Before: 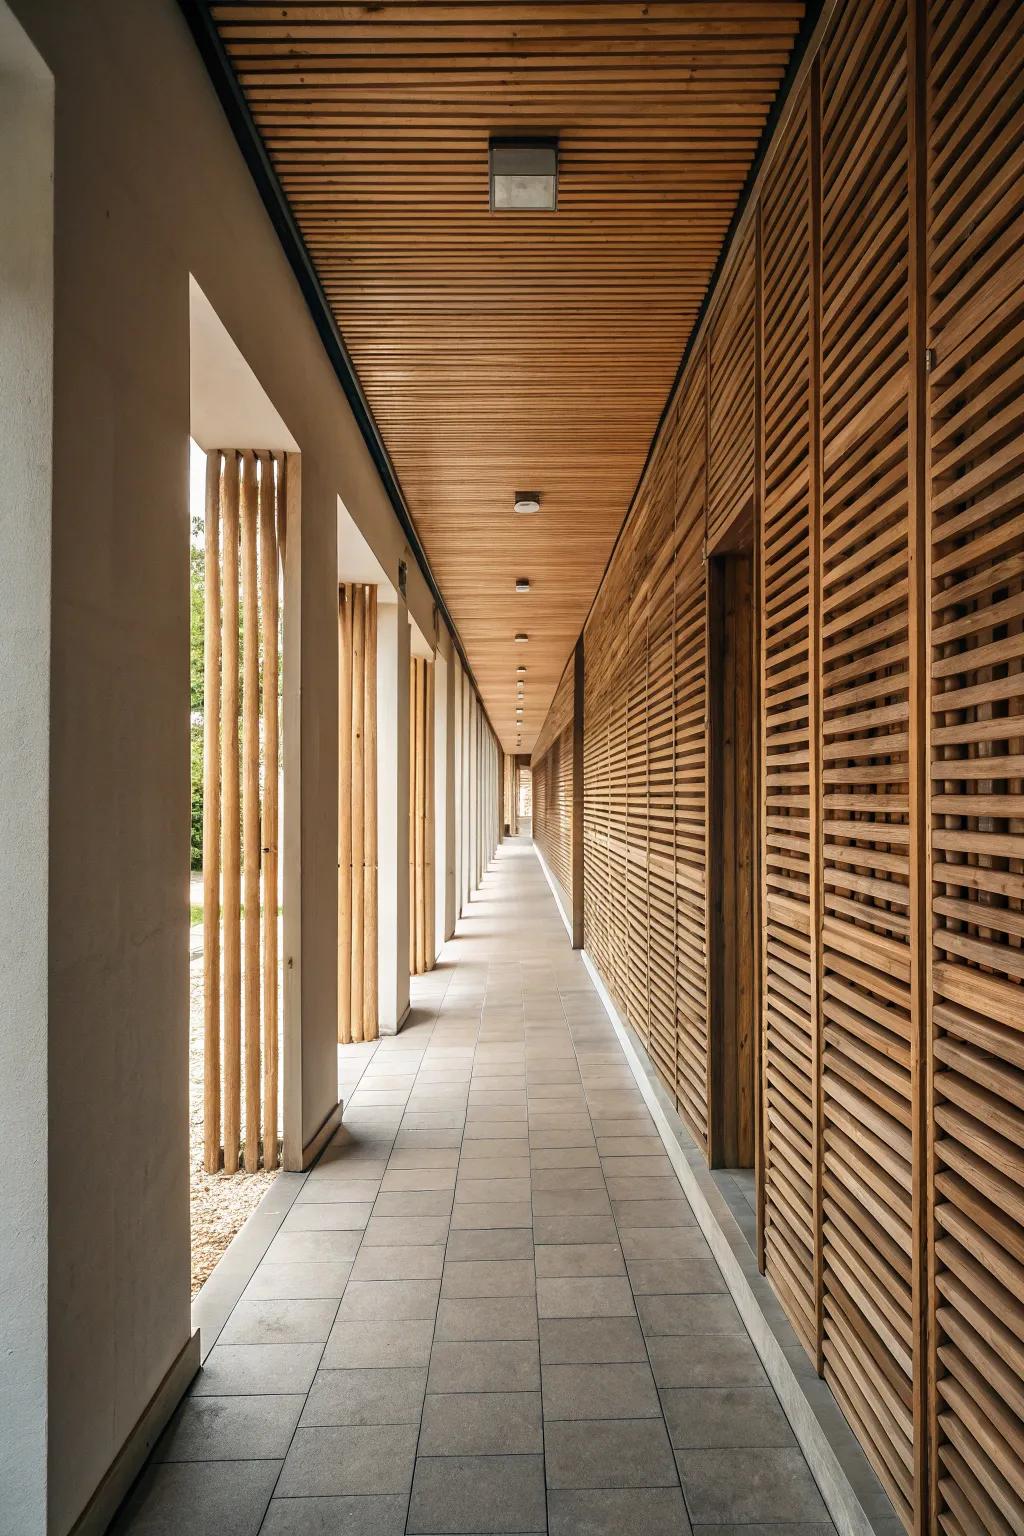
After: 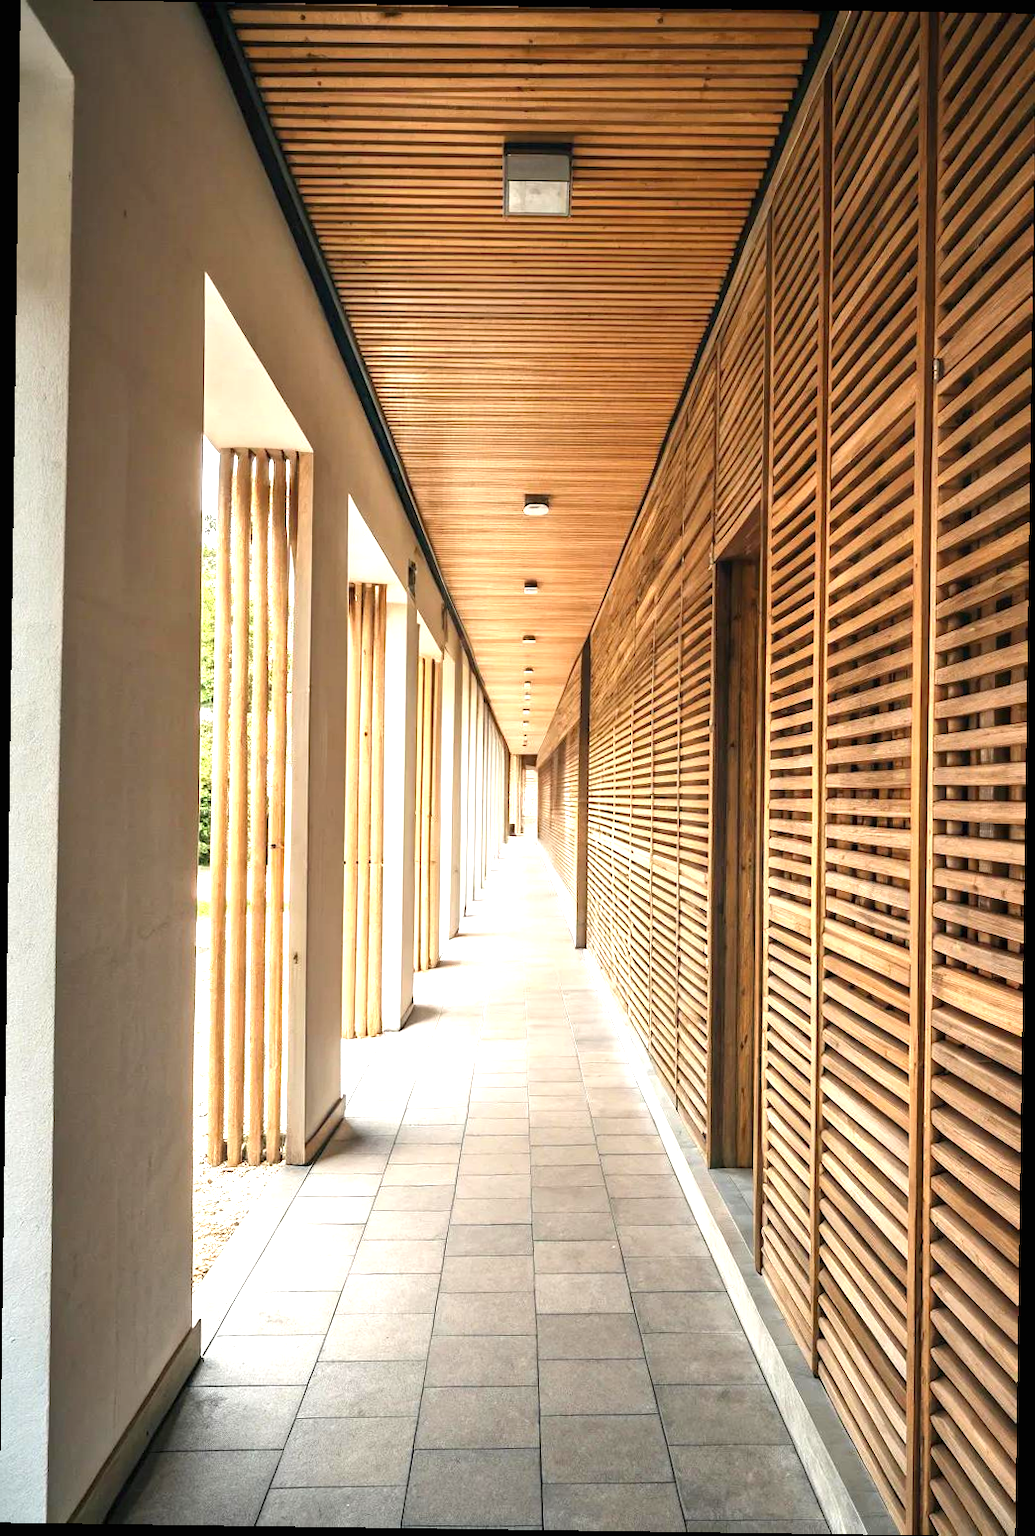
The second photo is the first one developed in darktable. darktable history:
exposure: black level correction 0, exposure 1.125 EV, compensate exposure bias true, compensate highlight preservation false
rotate and perspective: rotation 0.8°, automatic cropping off
